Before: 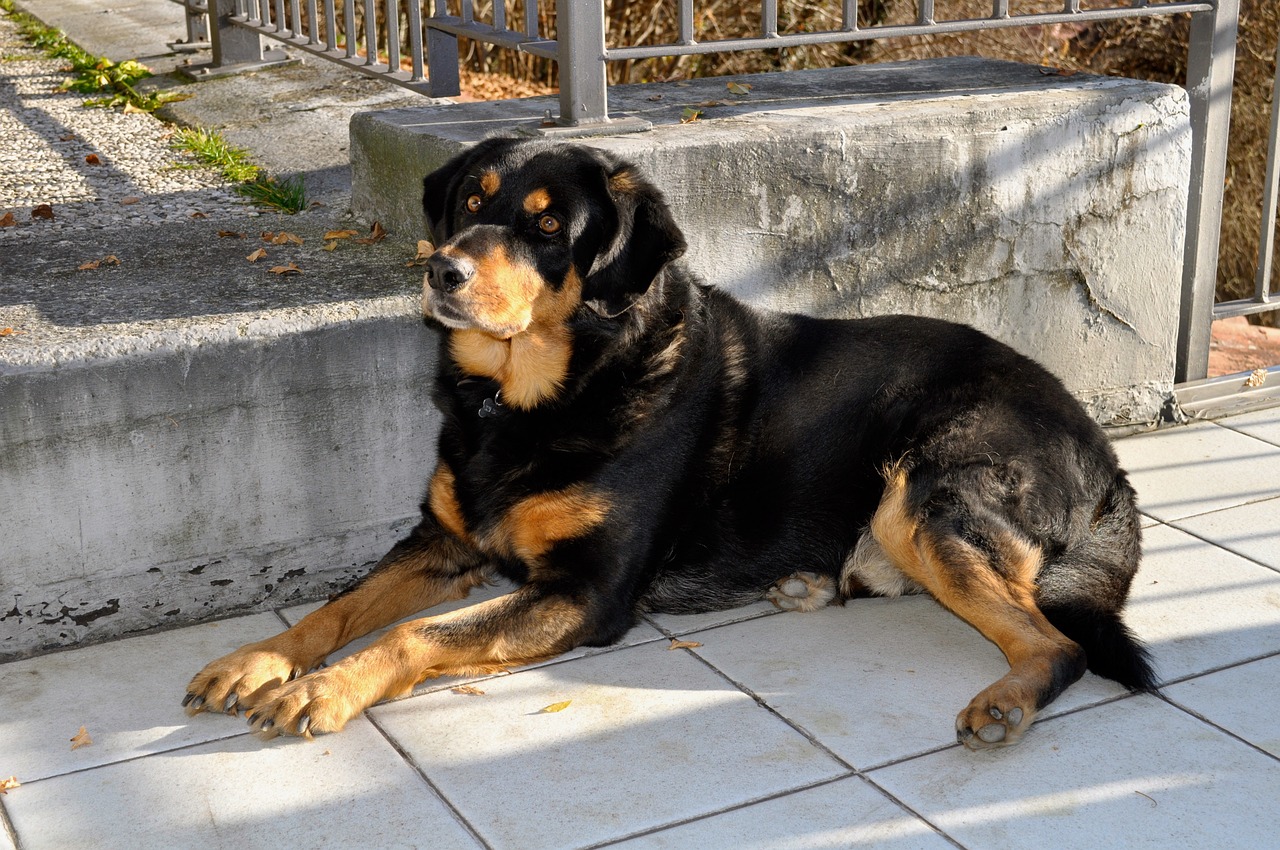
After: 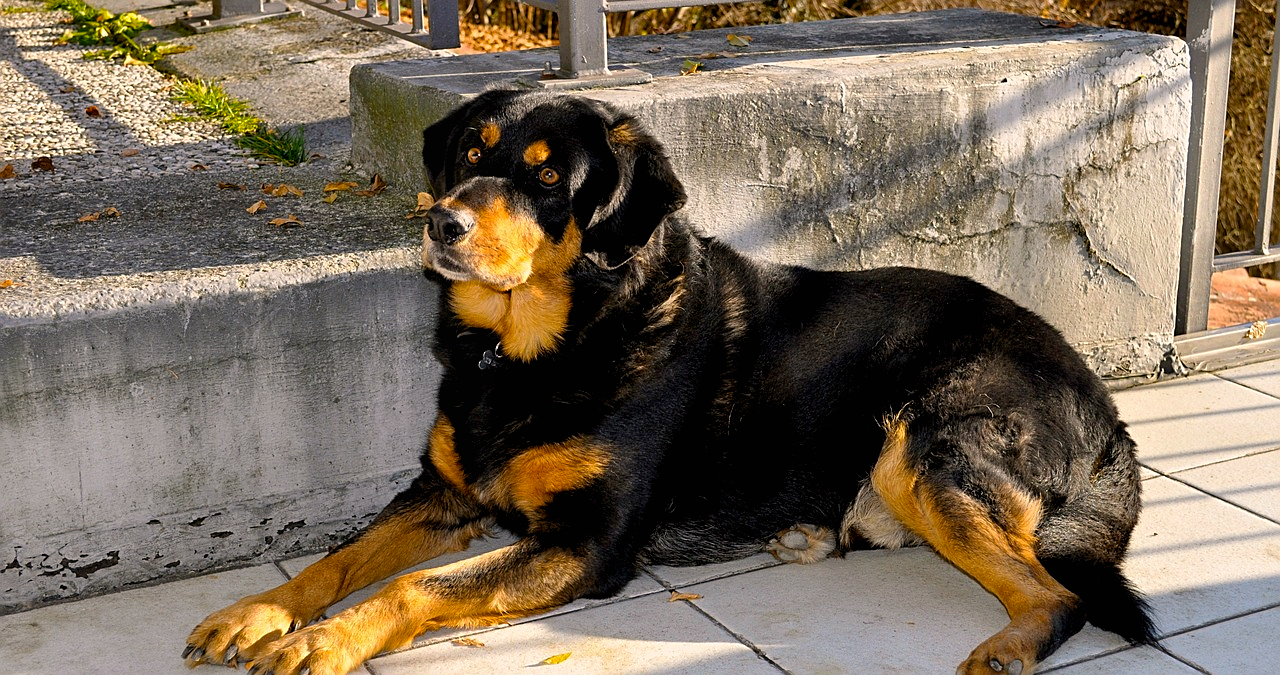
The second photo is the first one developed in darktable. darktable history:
crop and rotate: top 5.661%, bottom 14.857%
sharpen: on, module defaults
local contrast: mode bilateral grid, contrast 99, coarseness 100, detail 95%, midtone range 0.2
color balance rgb: highlights gain › chroma 1.74%, highlights gain › hue 56.71°, global offset › luminance -0.495%, perceptual saturation grading › global saturation 31.261%
